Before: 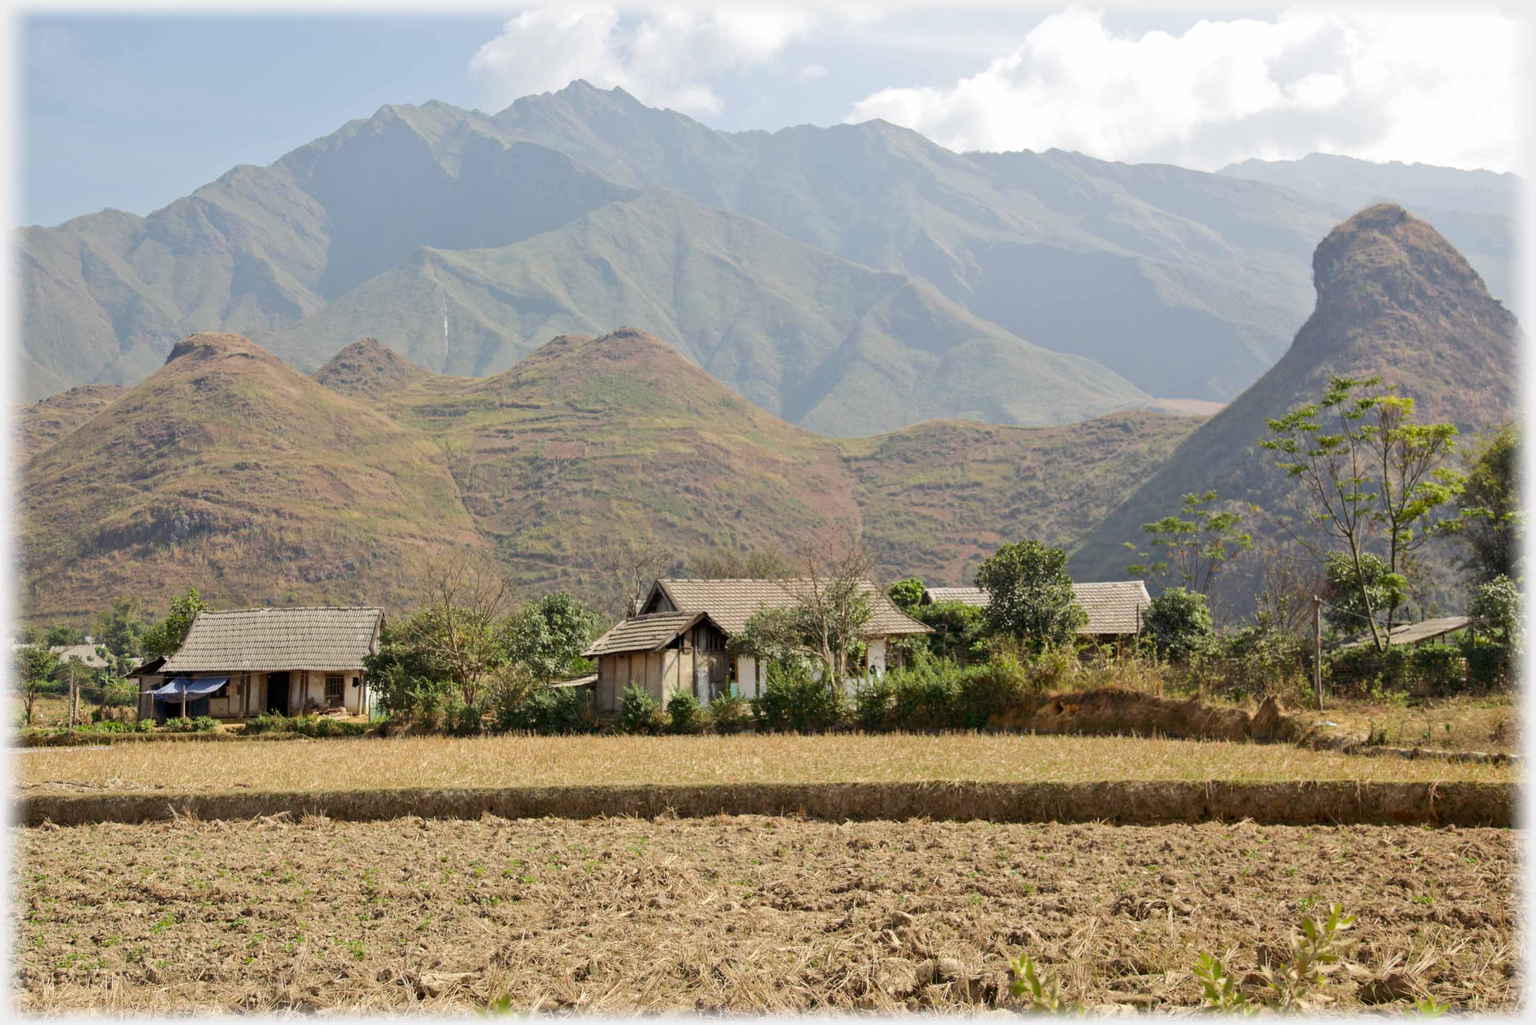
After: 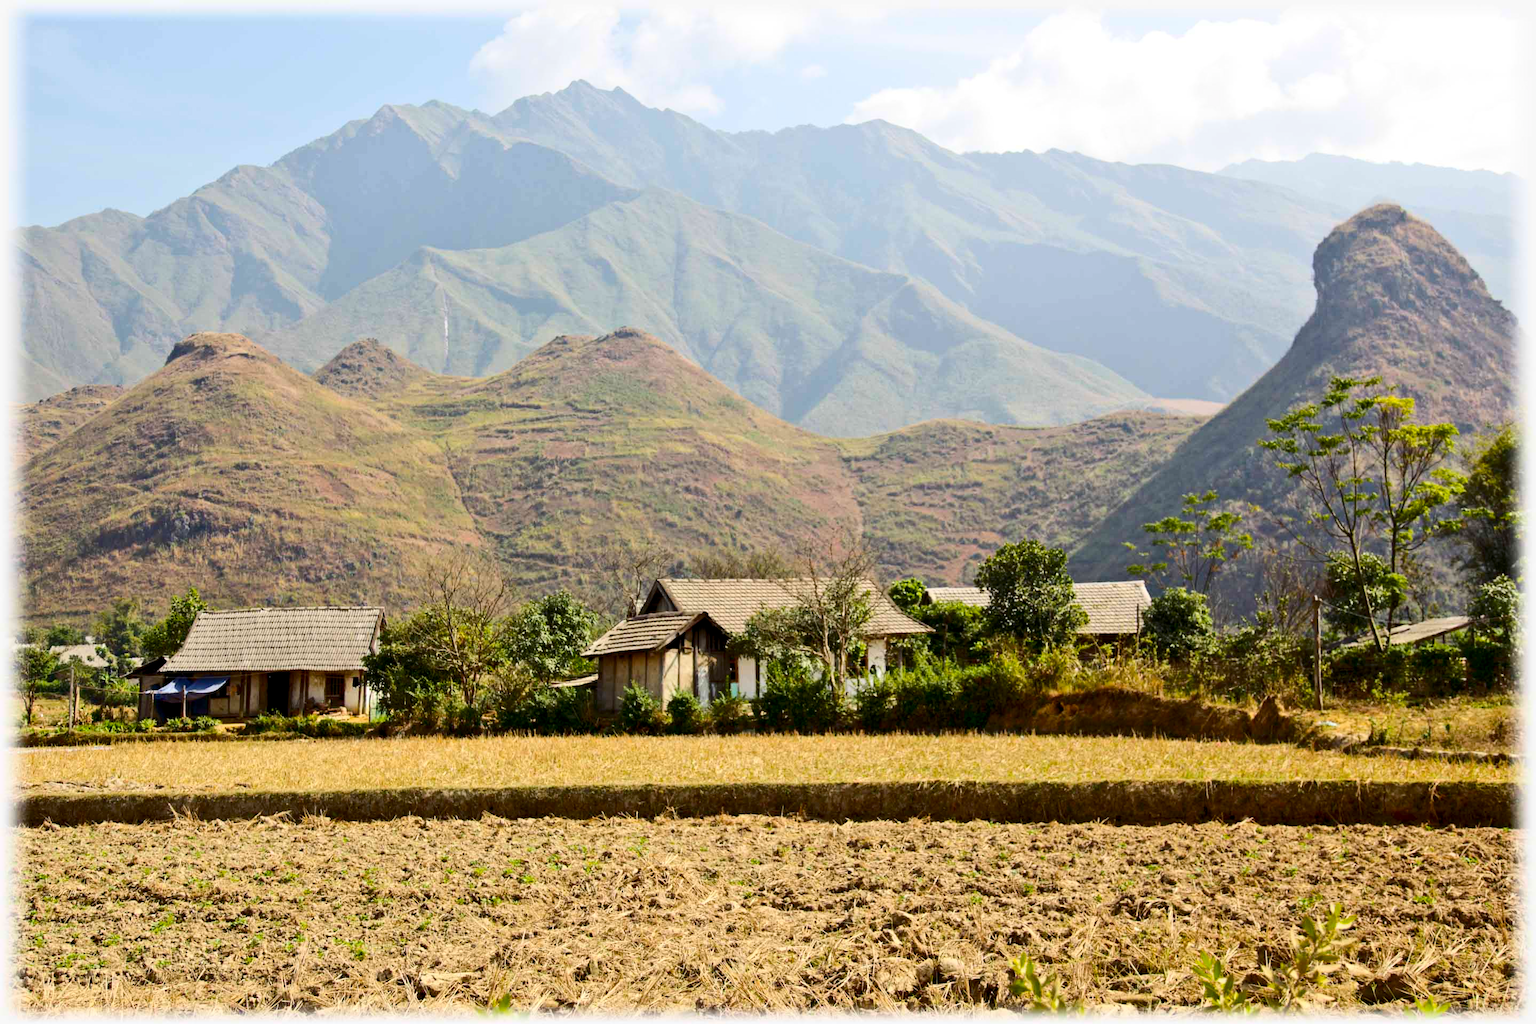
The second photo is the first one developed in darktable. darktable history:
exposure: black level correction 0.005, exposure 0.014 EV, compensate highlight preservation false
color balance rgb: perceptual saturation grading › global saturation 30%, global vibrance 20%
contrast brightness saturation: contrast 0.28
